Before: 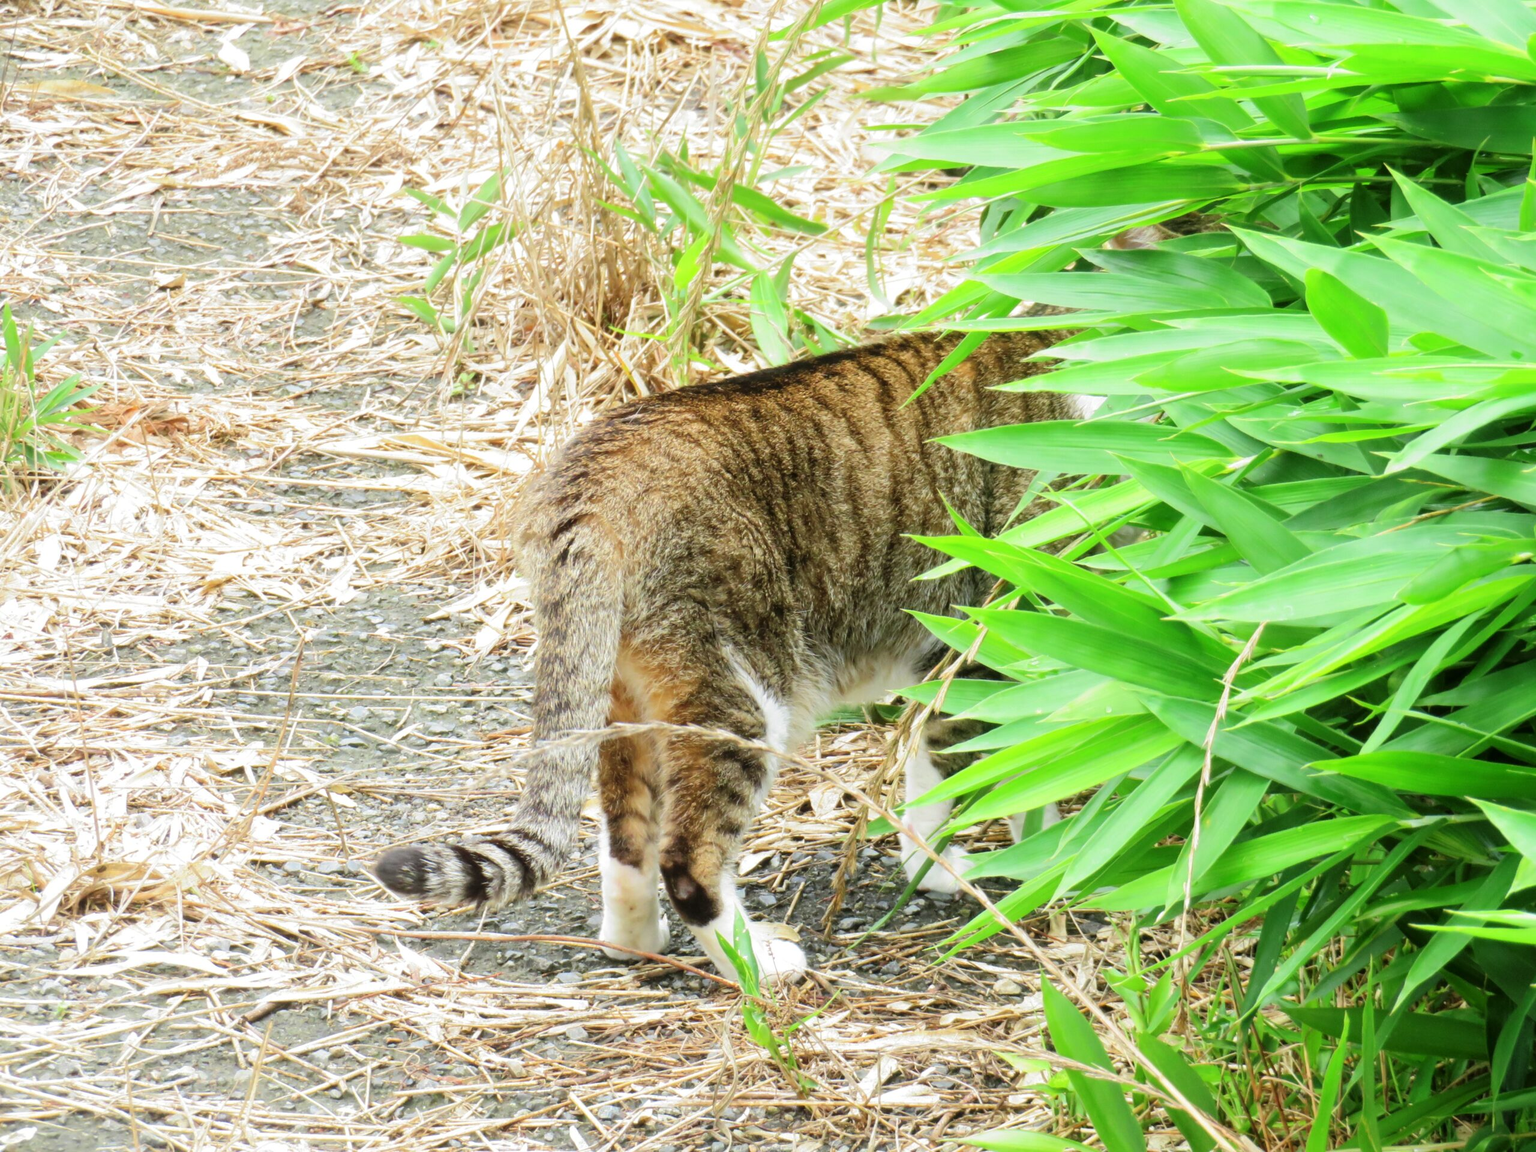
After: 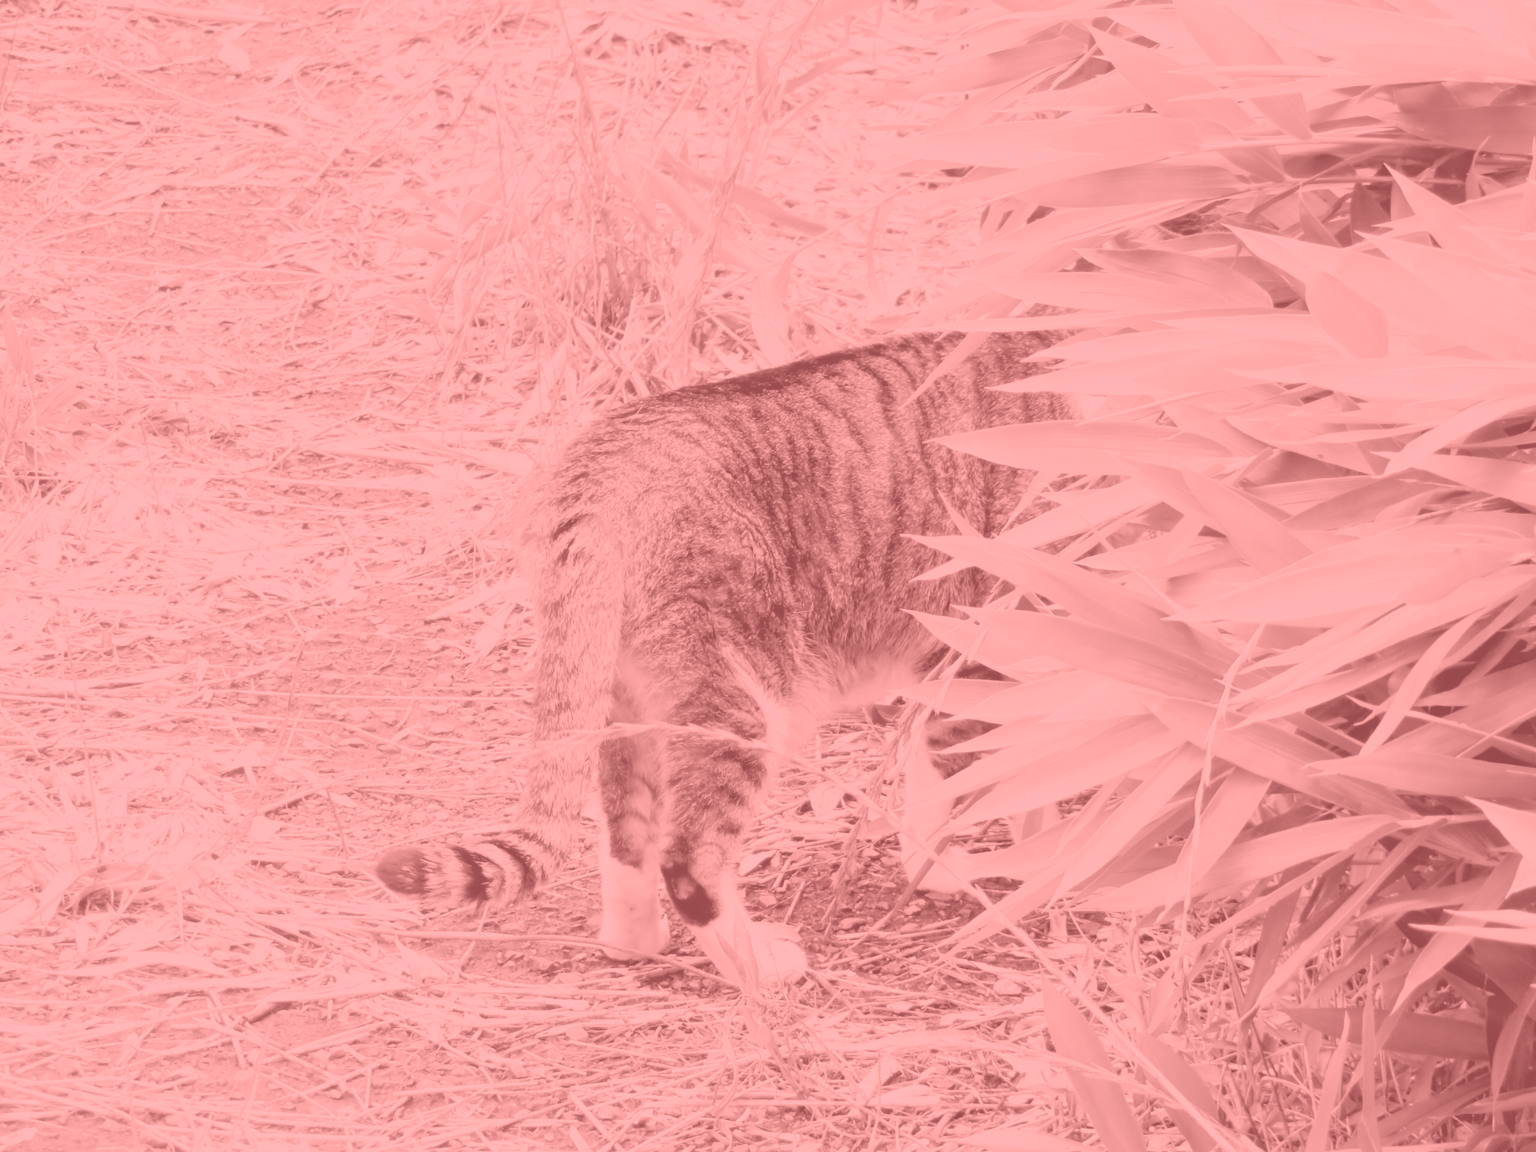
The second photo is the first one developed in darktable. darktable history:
filmic rgb: black relative exposure -7.65 EV, white relative exposure 4.56 EV, hardness 3.61, color science v6 (2022)
colorize: saturation 51%, source mix 50.67%, lightness 50.67%
exposure: exposure -0.157 EV, compensate highlight preservation false
color correction: saturation 0.99
